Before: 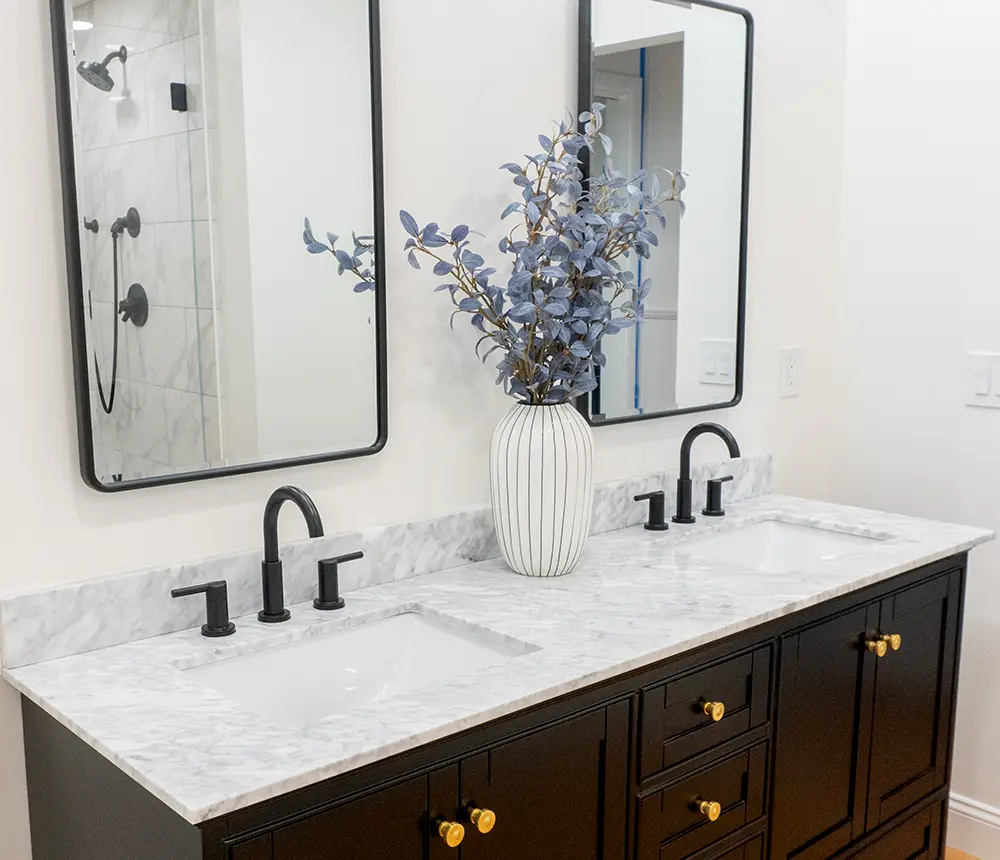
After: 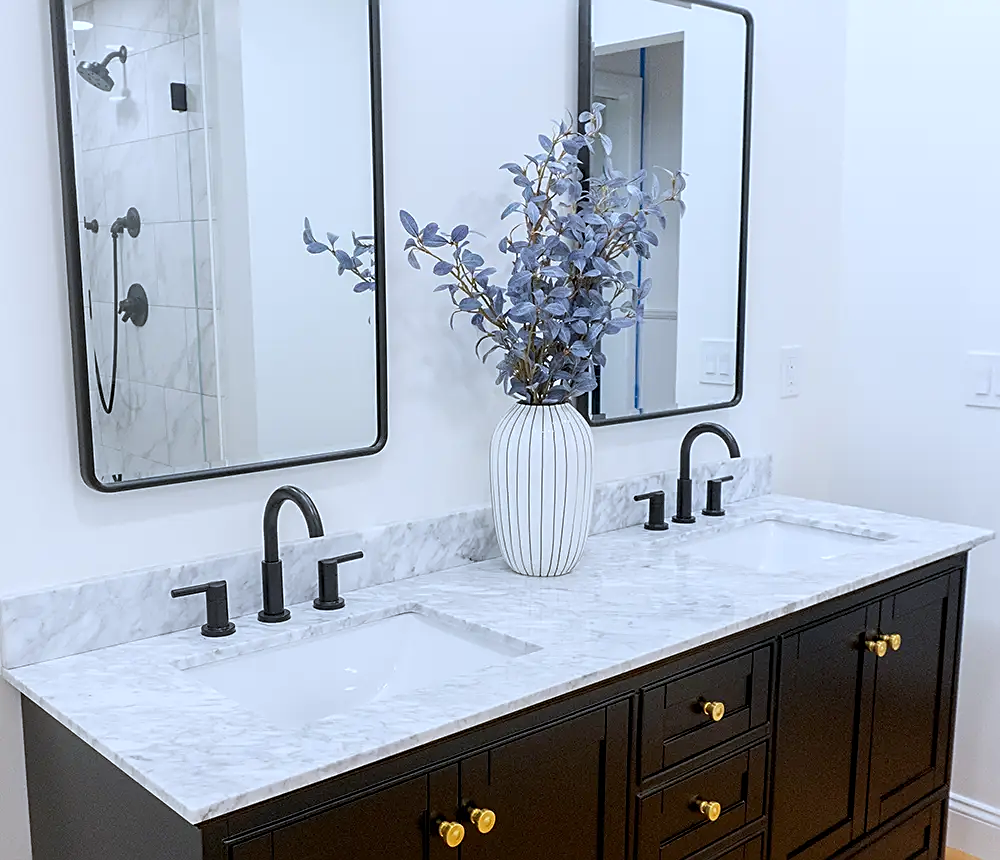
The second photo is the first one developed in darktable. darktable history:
sharpen: on, module defaults
white balance: red 0.931, blue 1.11
